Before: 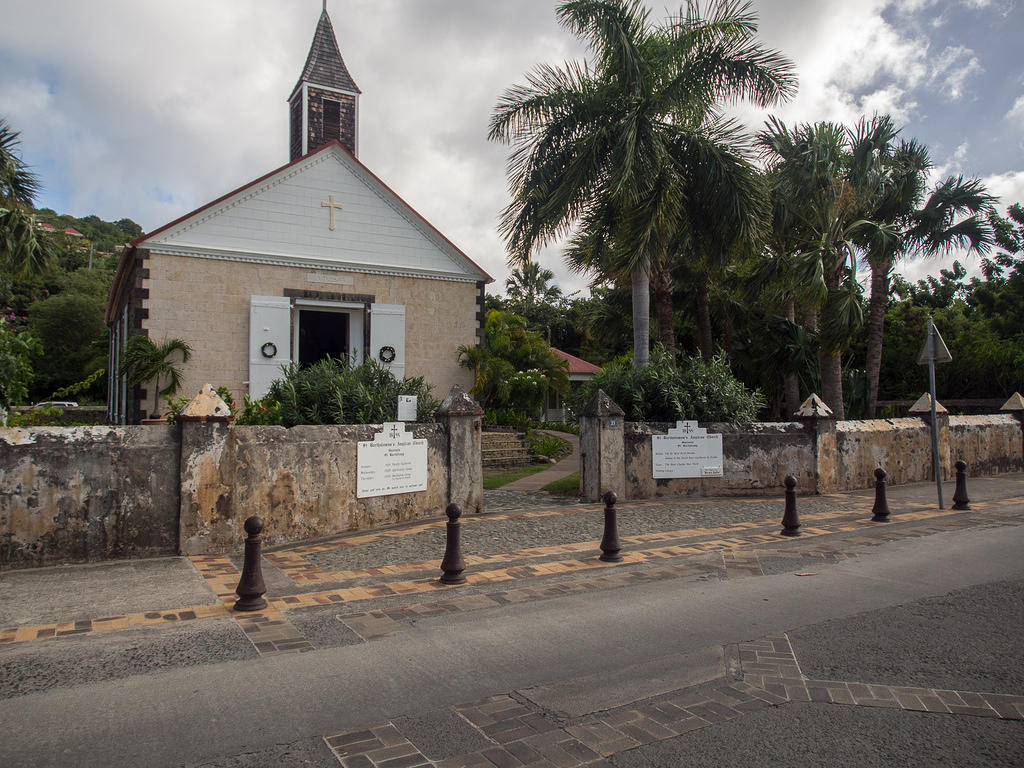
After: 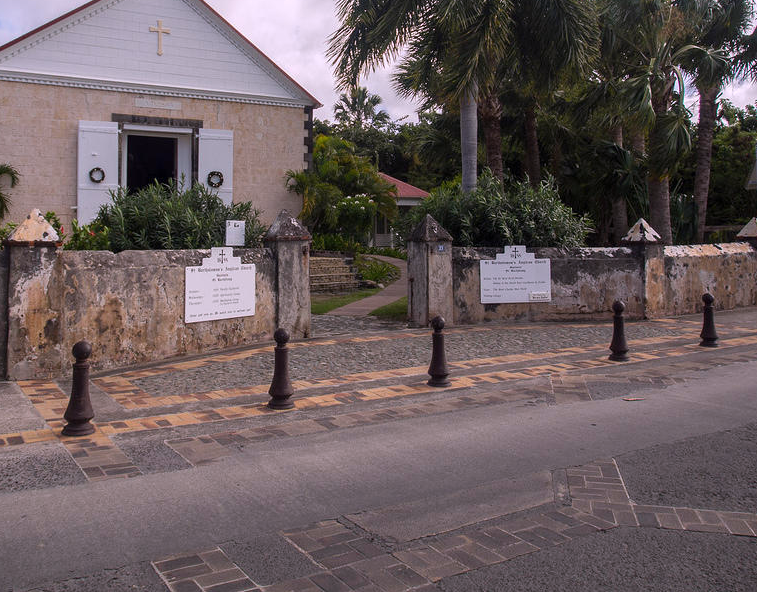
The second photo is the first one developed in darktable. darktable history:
crop: left 16.871%, top 22.857%, right 9.116%
white balance: red 1.066, blue 1.119
